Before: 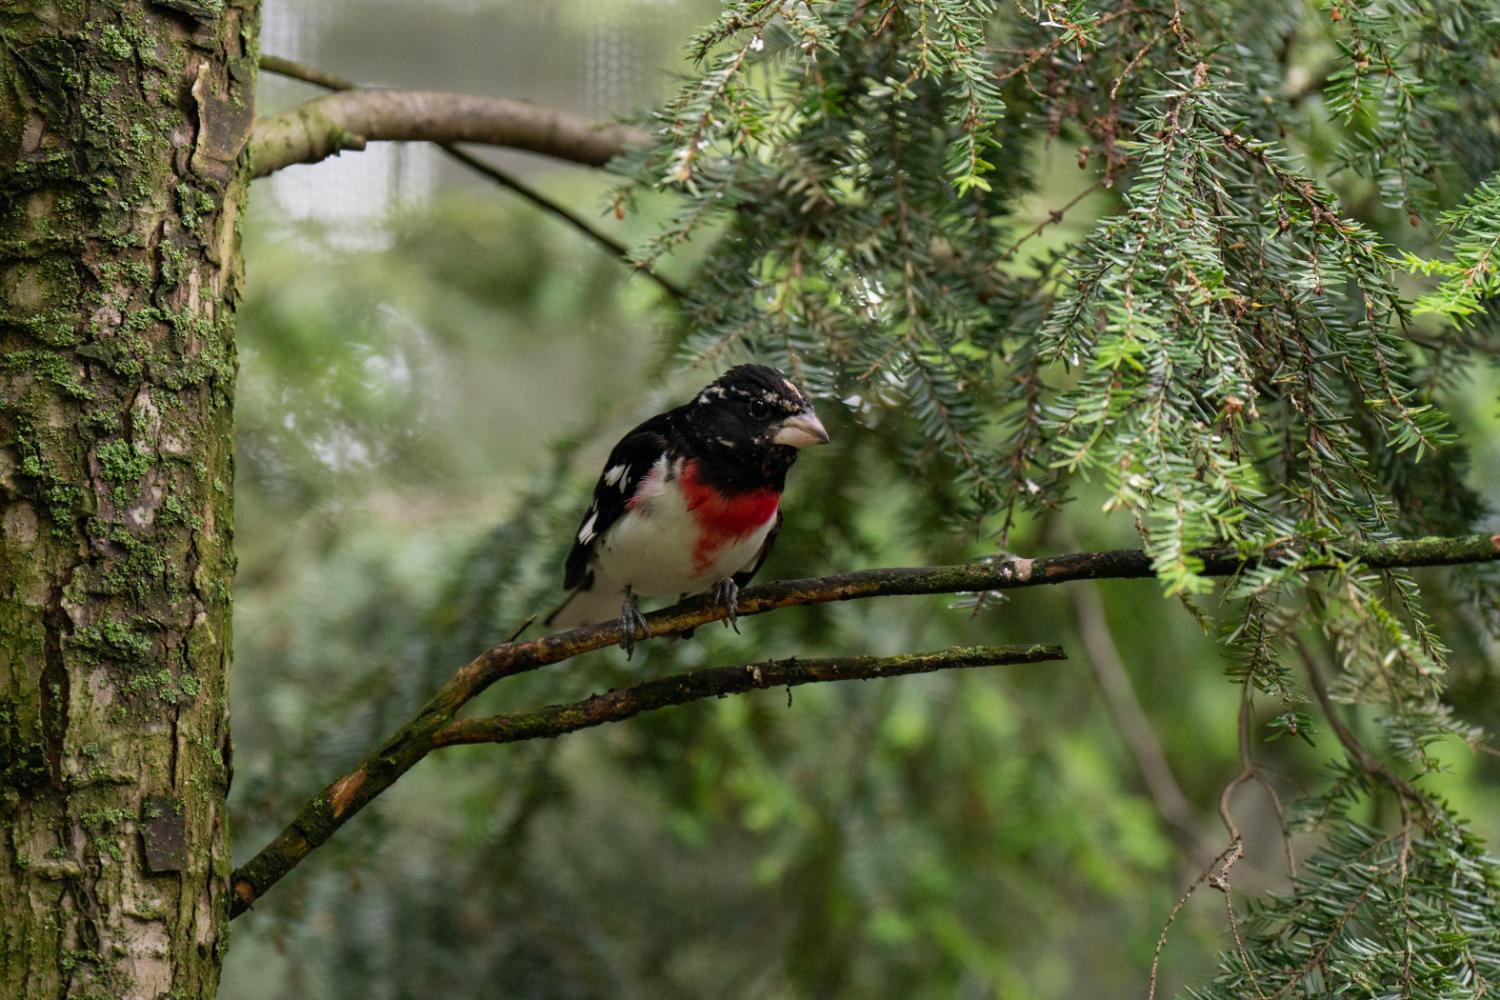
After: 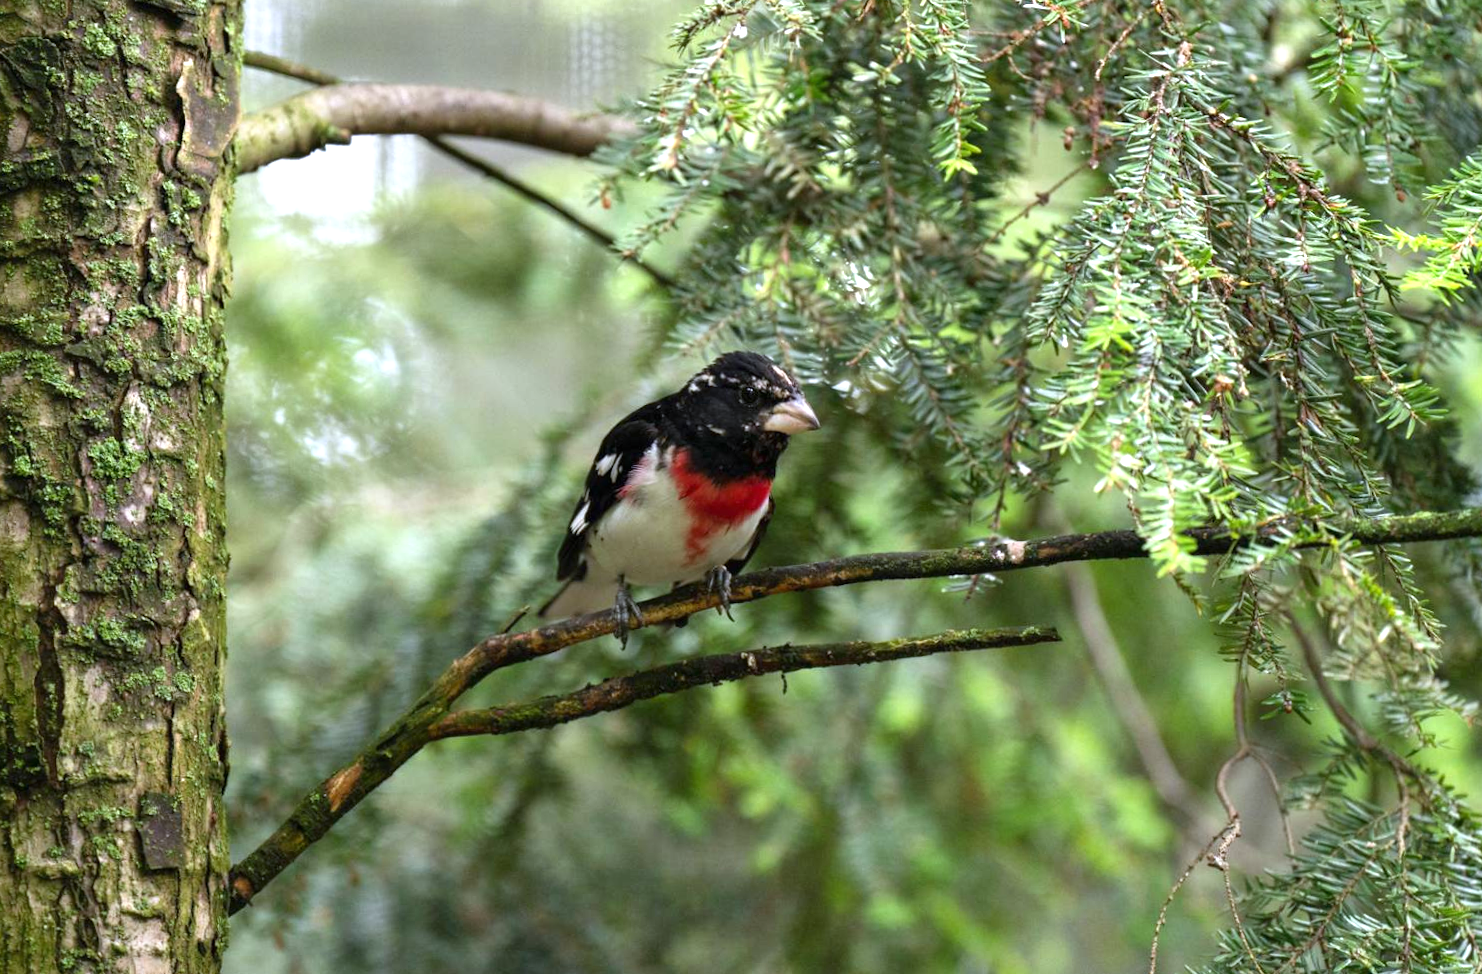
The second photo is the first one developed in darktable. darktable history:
rotate and perspective: rotation -1°, crop left 0.011, crop right 0.989, crop top 0.025, crop bottom 0.975
white balance: red 0.954, blue 1.079
exposure: black level correction 0, exposure 1 EV, compensate exposure bias true, compensate highlight preservation false
